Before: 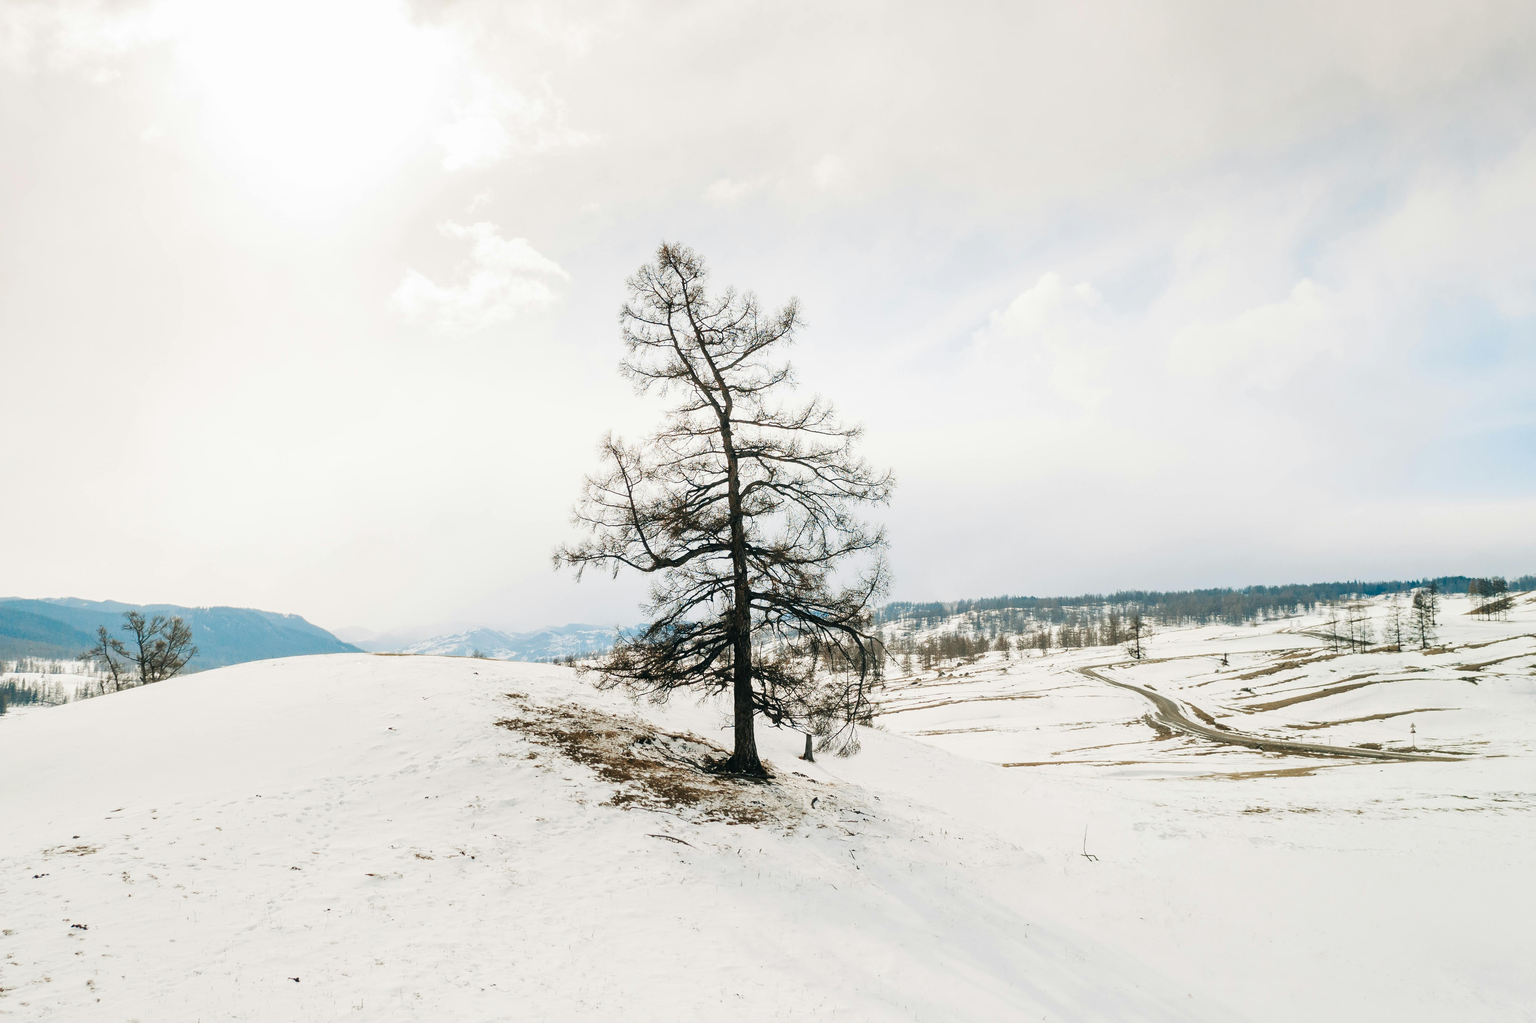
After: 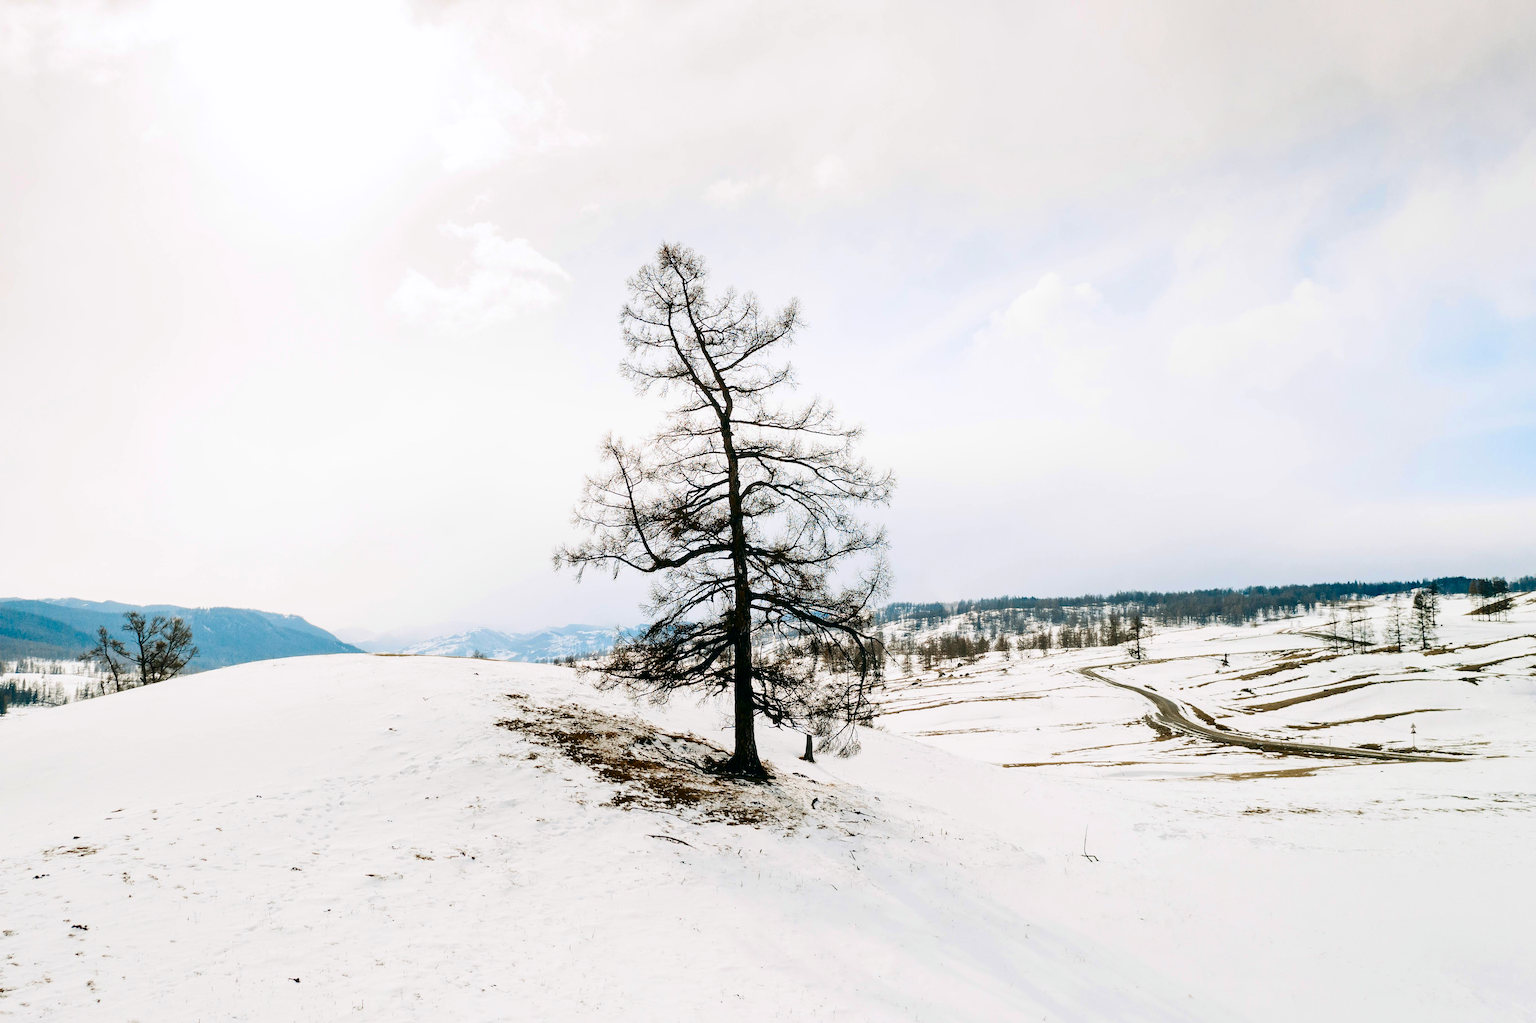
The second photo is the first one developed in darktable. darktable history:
white balance: red 1.004, blue 1.024
contrast brightness saturation: contrast 0.22, brightness -0.19, saturation 0.24
